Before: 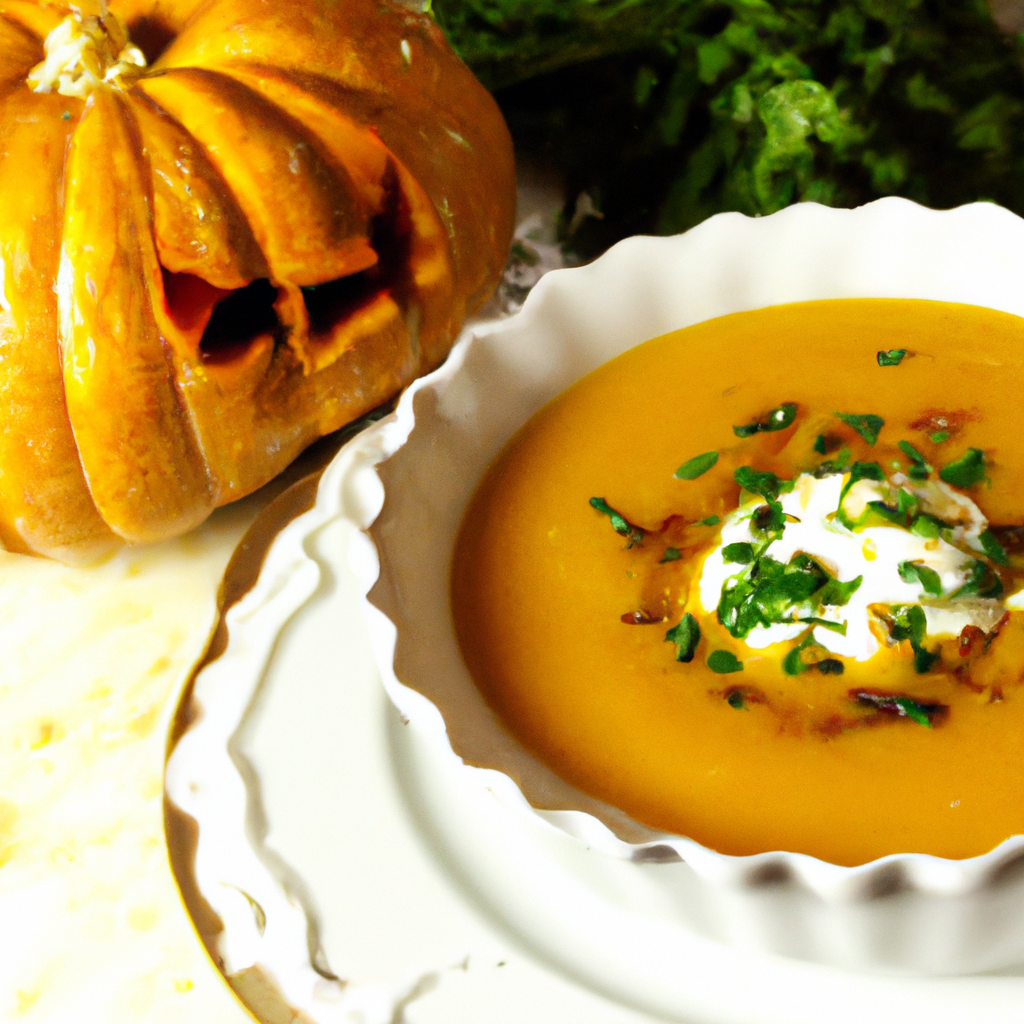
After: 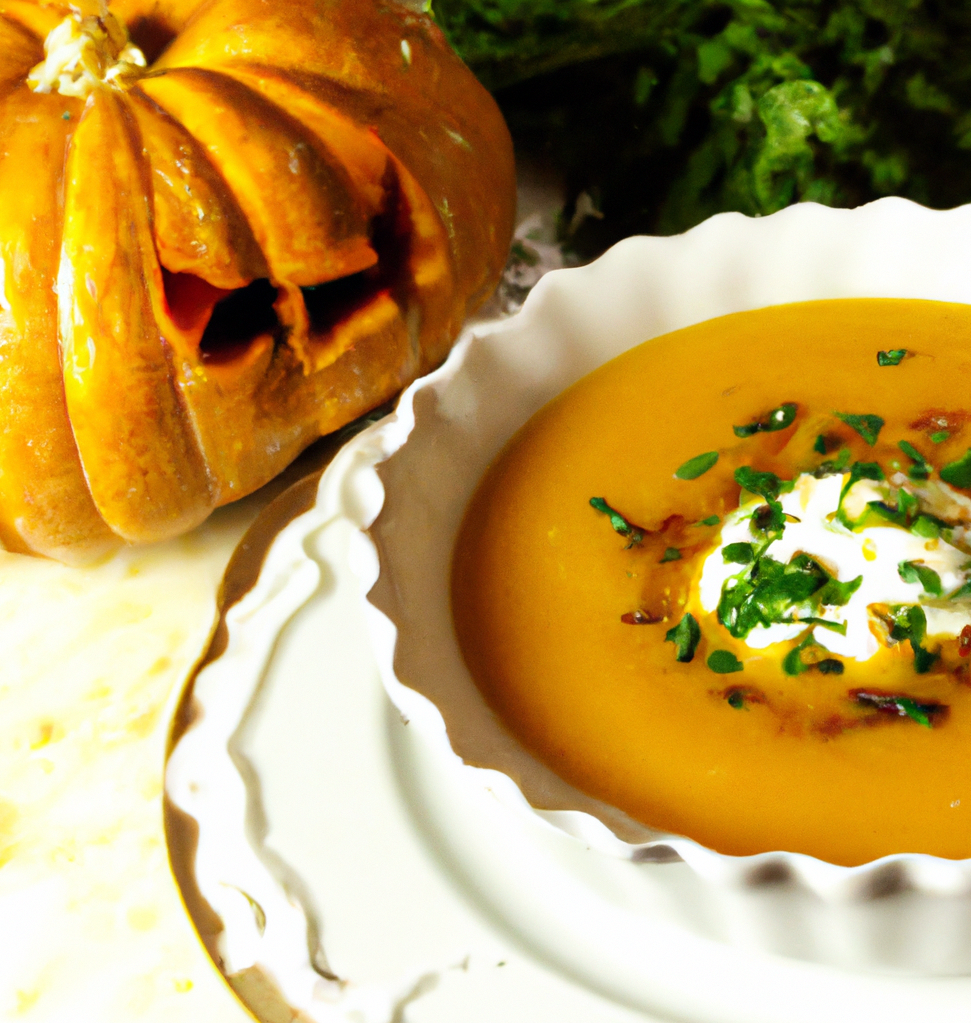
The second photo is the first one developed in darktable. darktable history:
crop and rotate: right 5.167%
velvia: strength 15%
